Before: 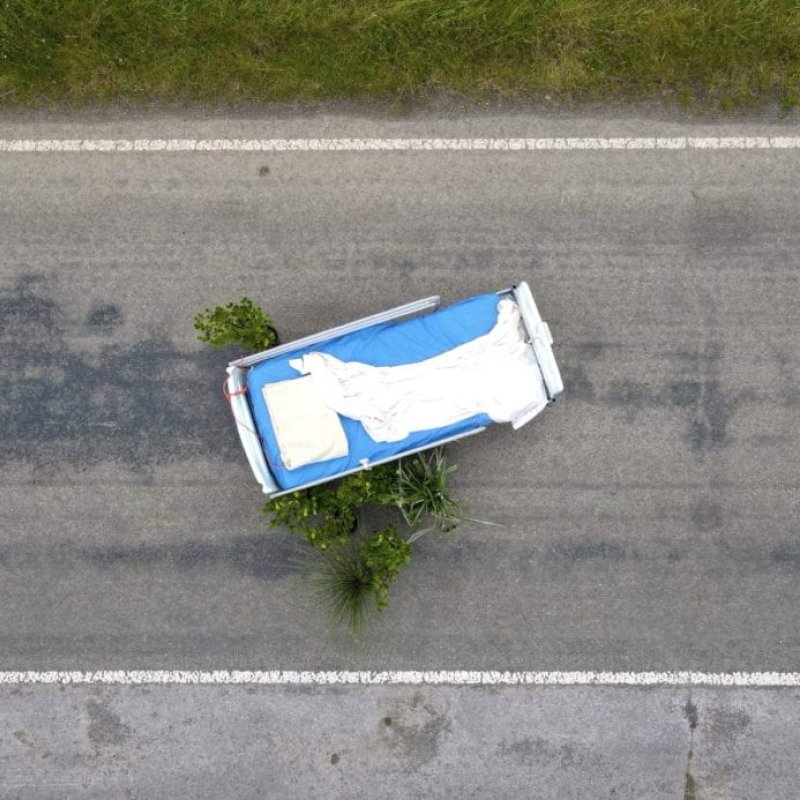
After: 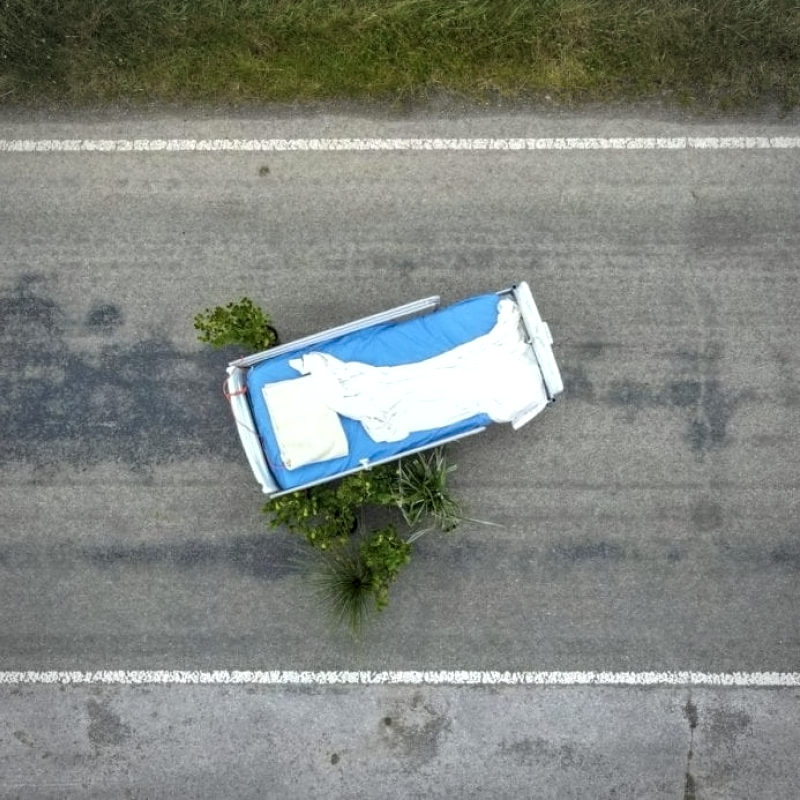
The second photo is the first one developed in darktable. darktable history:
color calibration: illuminant Planckian (black body), x 0.352, y 0.351, temperature 4801.2 K
contrast equalizer: y [[0.5 ×4, 0.525, 0.667], [0.5 ×6], [0.5 ×6], [0 ×4, 0.042, 0], [0, 0, 0.004, 0.1, 0.191, 0.131]]
vignetting: brightness -0.275, dithering 16-bit output
local contrast: on, module defaults
